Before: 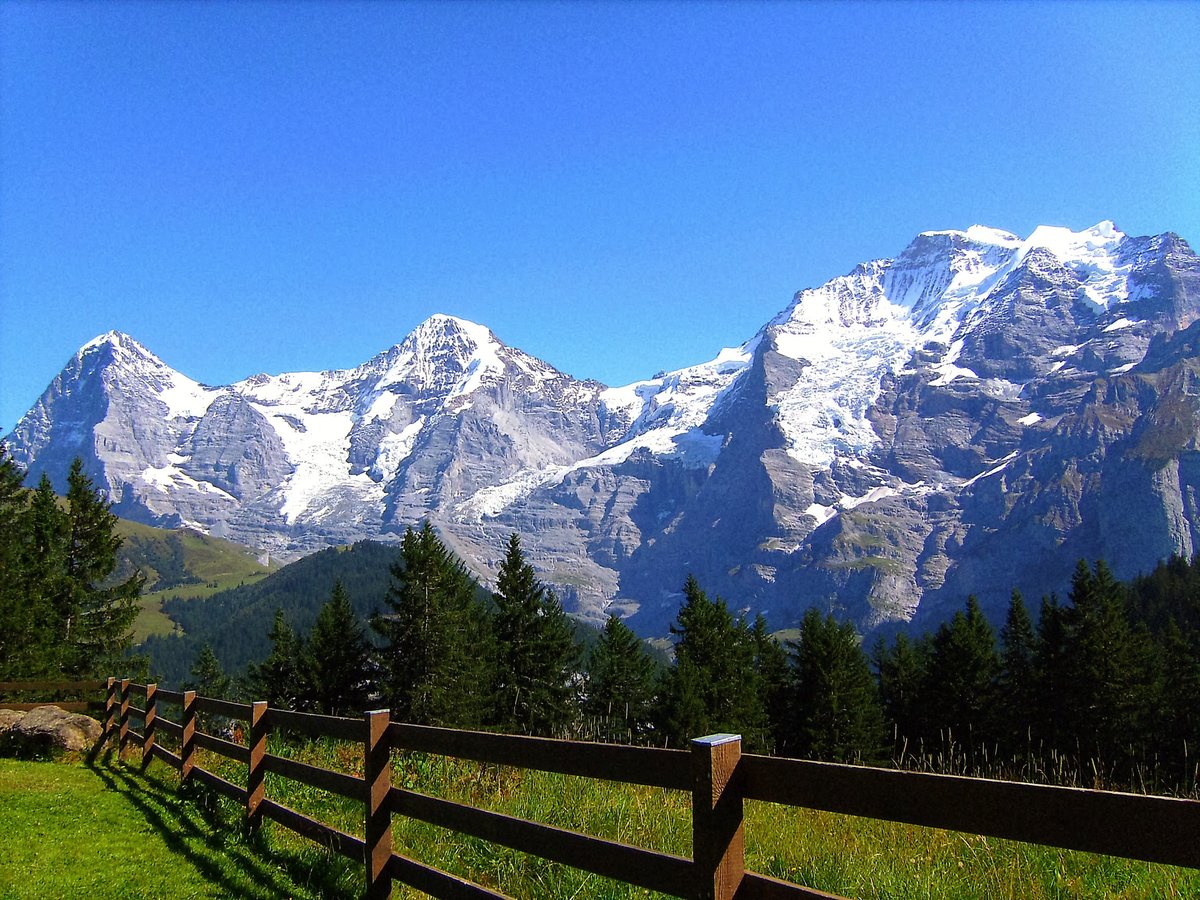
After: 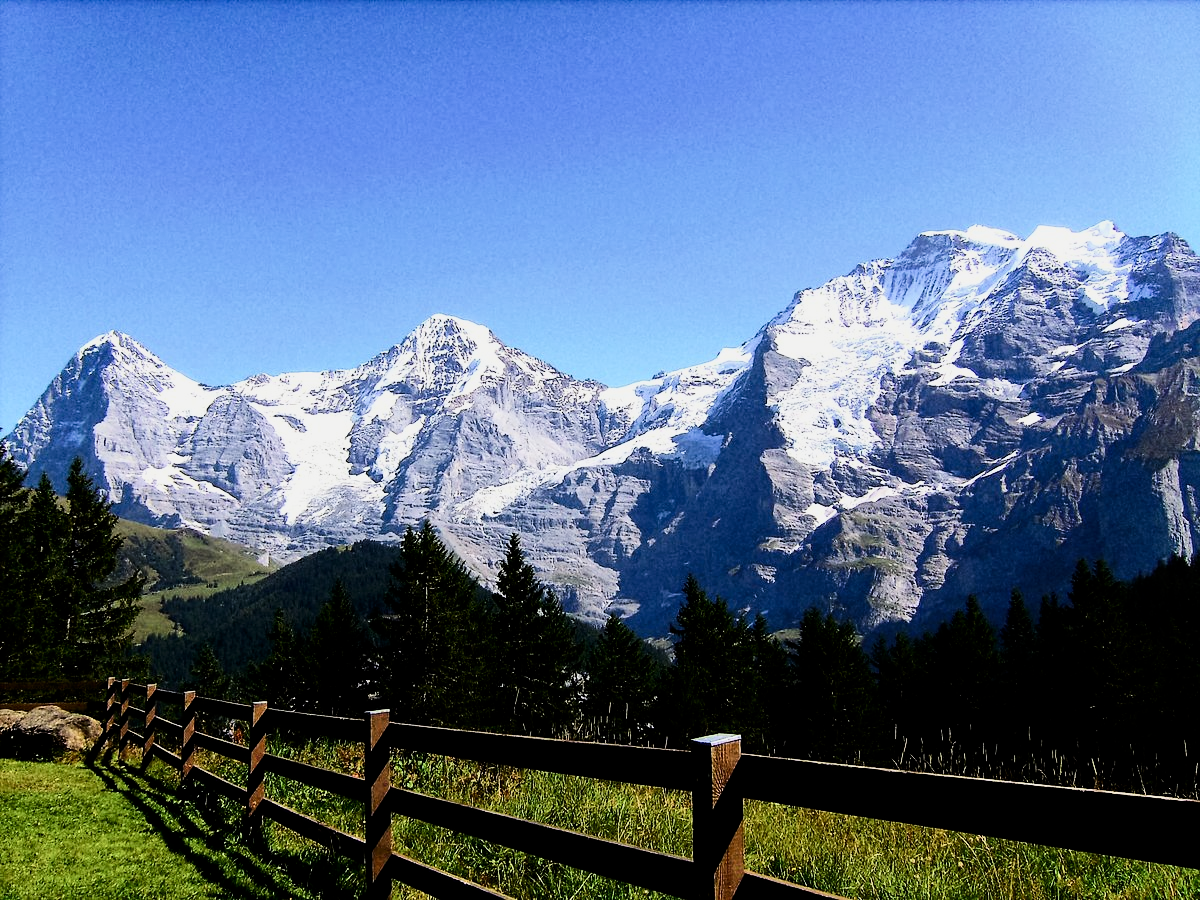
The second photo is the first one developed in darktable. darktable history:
shadows and highlights: radius 127.64, shadows 30.32, highlights -31.2, low approximation 0.01, soften with gaussian
contrast brightness saturation: contrast 0.276
filmic rgb: black relative exposure -5.1 EV, white relative exposure 3.96 EV, threshold 3.04 EV, hardness 2.9, contrast 1.296, highlights saturation mix -9.96%, enable highlight reconstruction true
